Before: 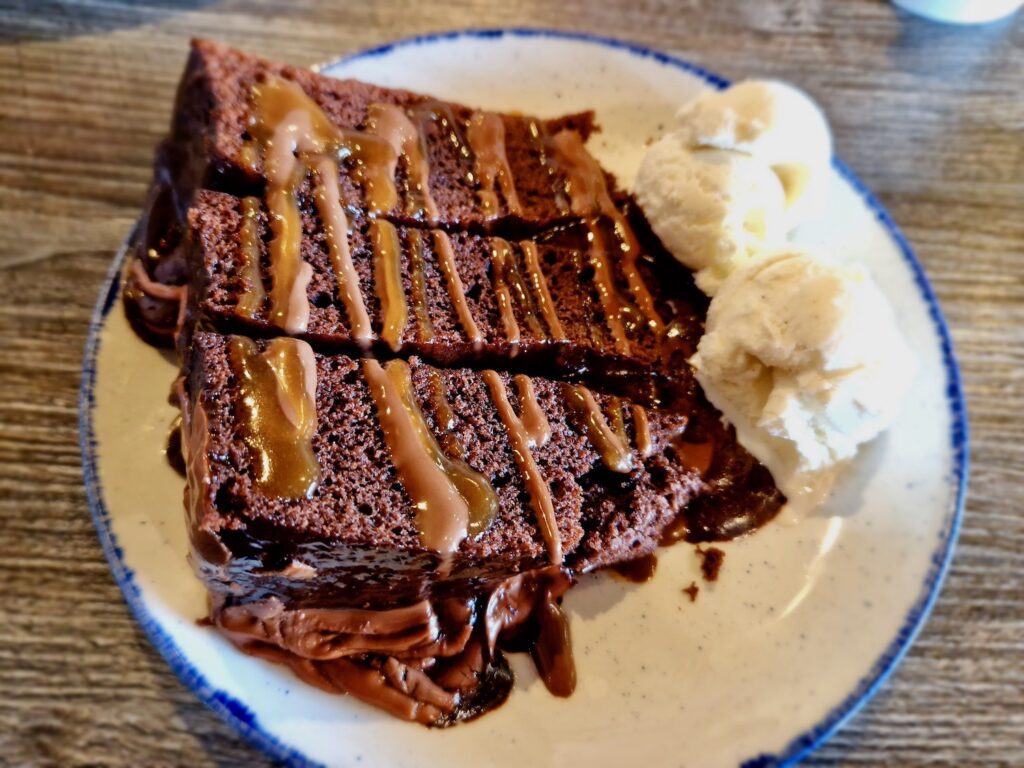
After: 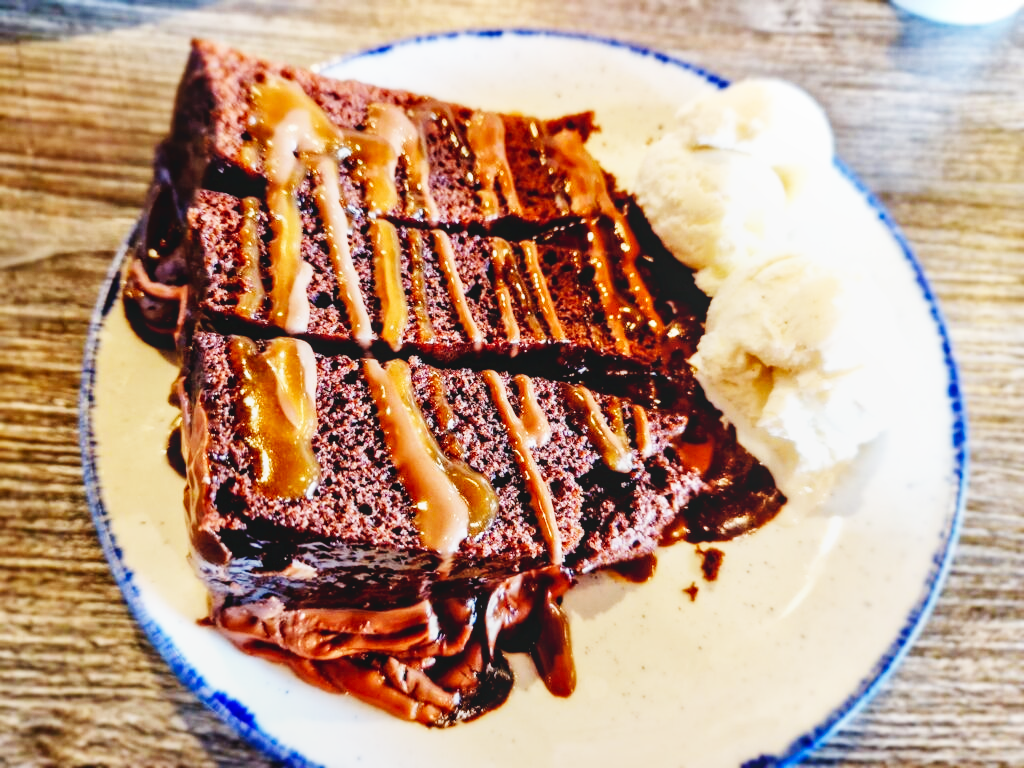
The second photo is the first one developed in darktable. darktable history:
base curve: curves: ch0 [(0, 0.003) (0.001, 0.002) (0.006, 0.004) (0.02, 0.022) (0.048, 0.086) (0.094, 0.234) (0.162, 0.431) (0.258, 0.629) (0.385, 0.8) (0.548, 0.918) (0.751, 0.988) (1, 1)], preserve colors none
local contrast: detail 109%
contrast brightness saturation: saturation -0.046
